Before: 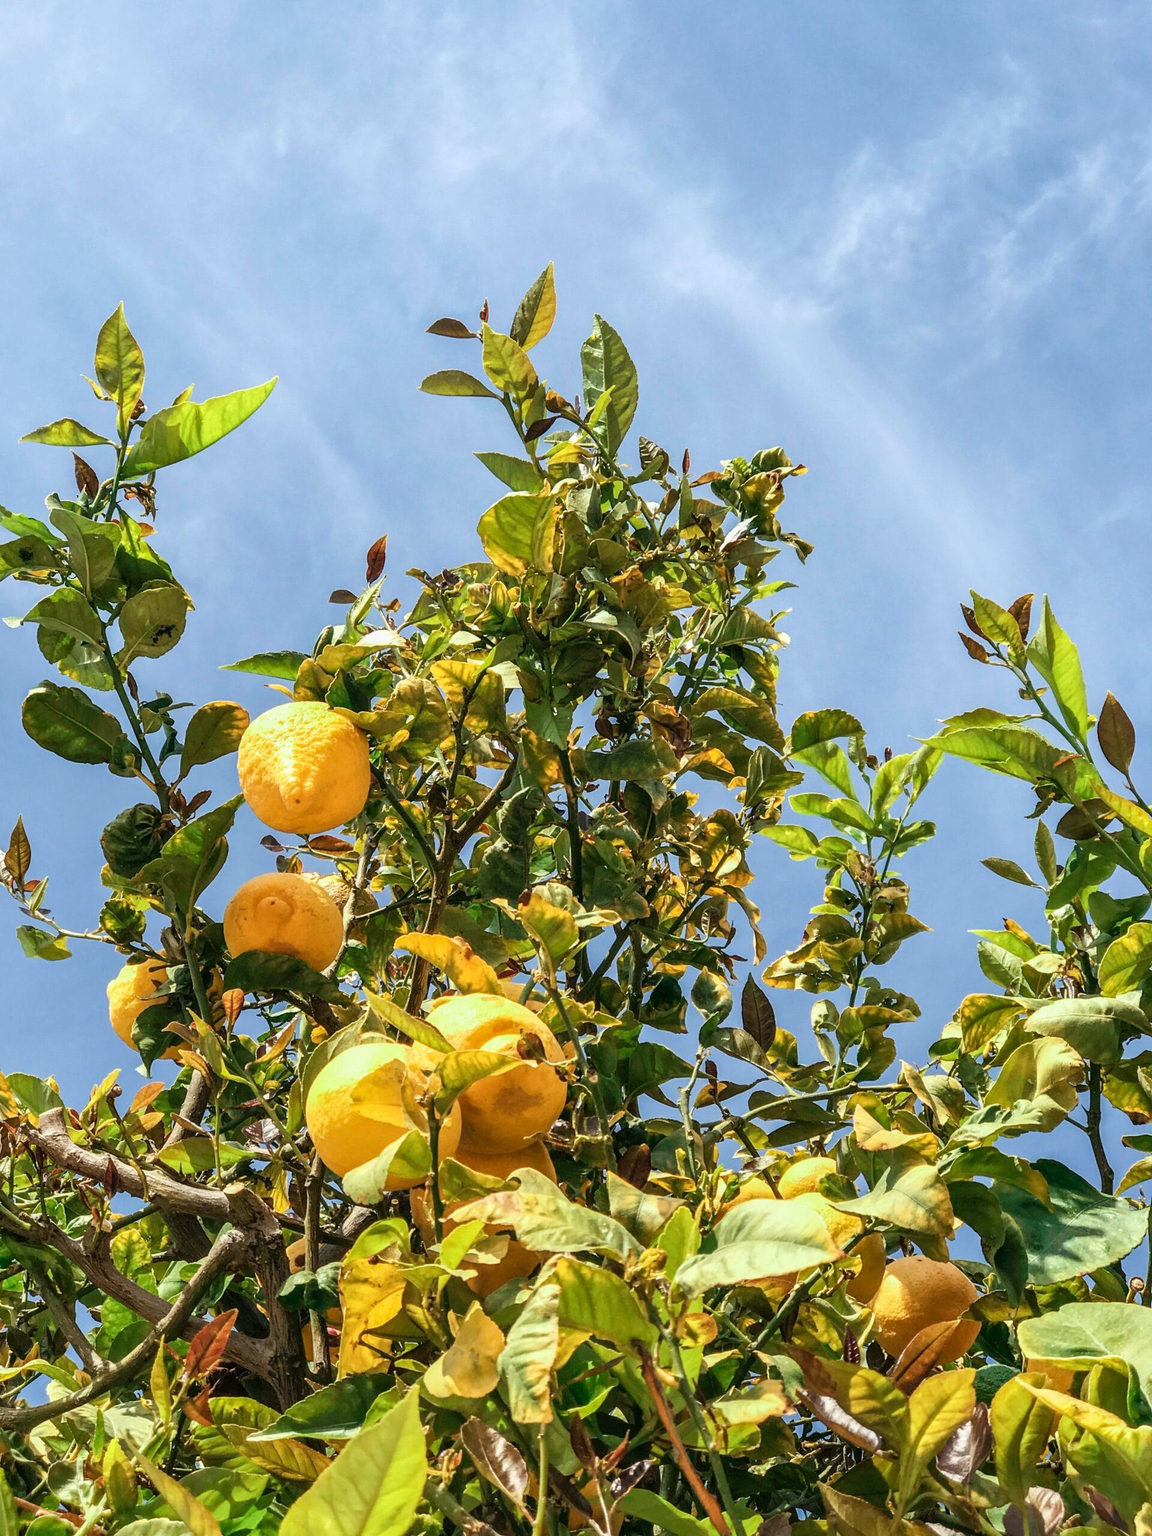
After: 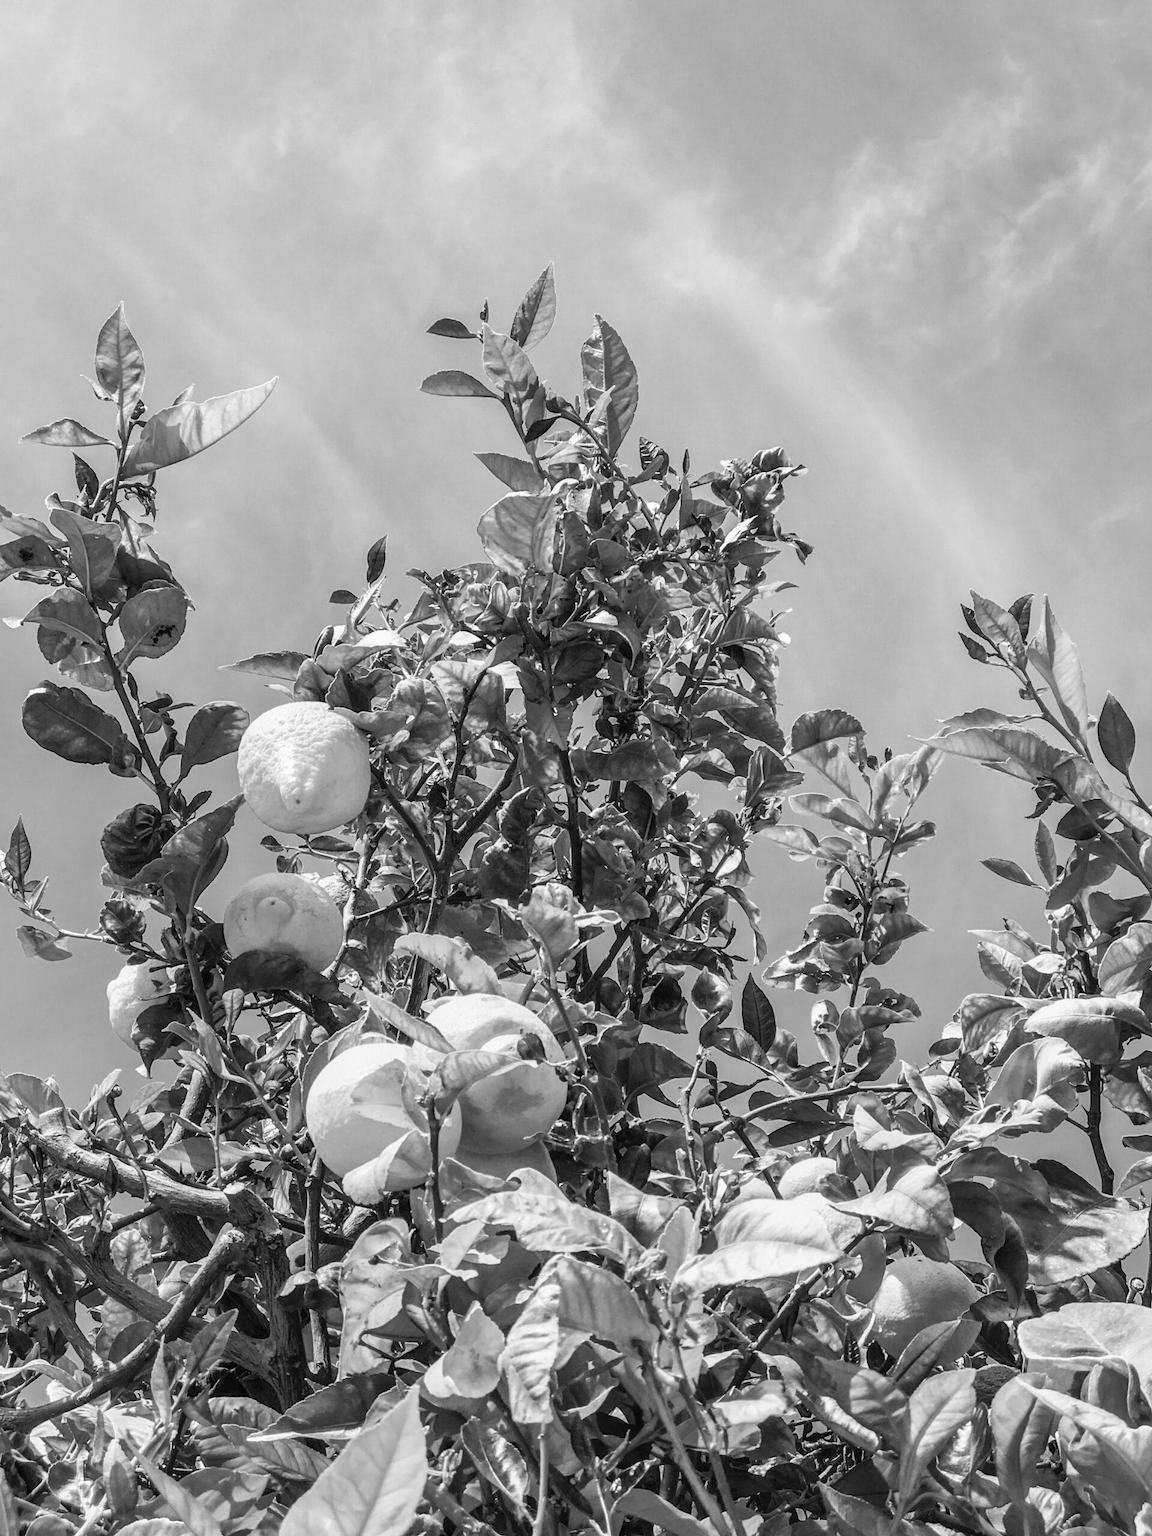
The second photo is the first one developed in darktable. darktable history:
contrast brightness saturation: saturation -0.055
color zones: curves: ch1 [(0, -0.394) (0.143, -0.394) (0.286, -0.394) (0.429, -0.392) (0.571, -0.391) (0.714, -0.391) (0.857, -0.391) (1, -0.394)]
